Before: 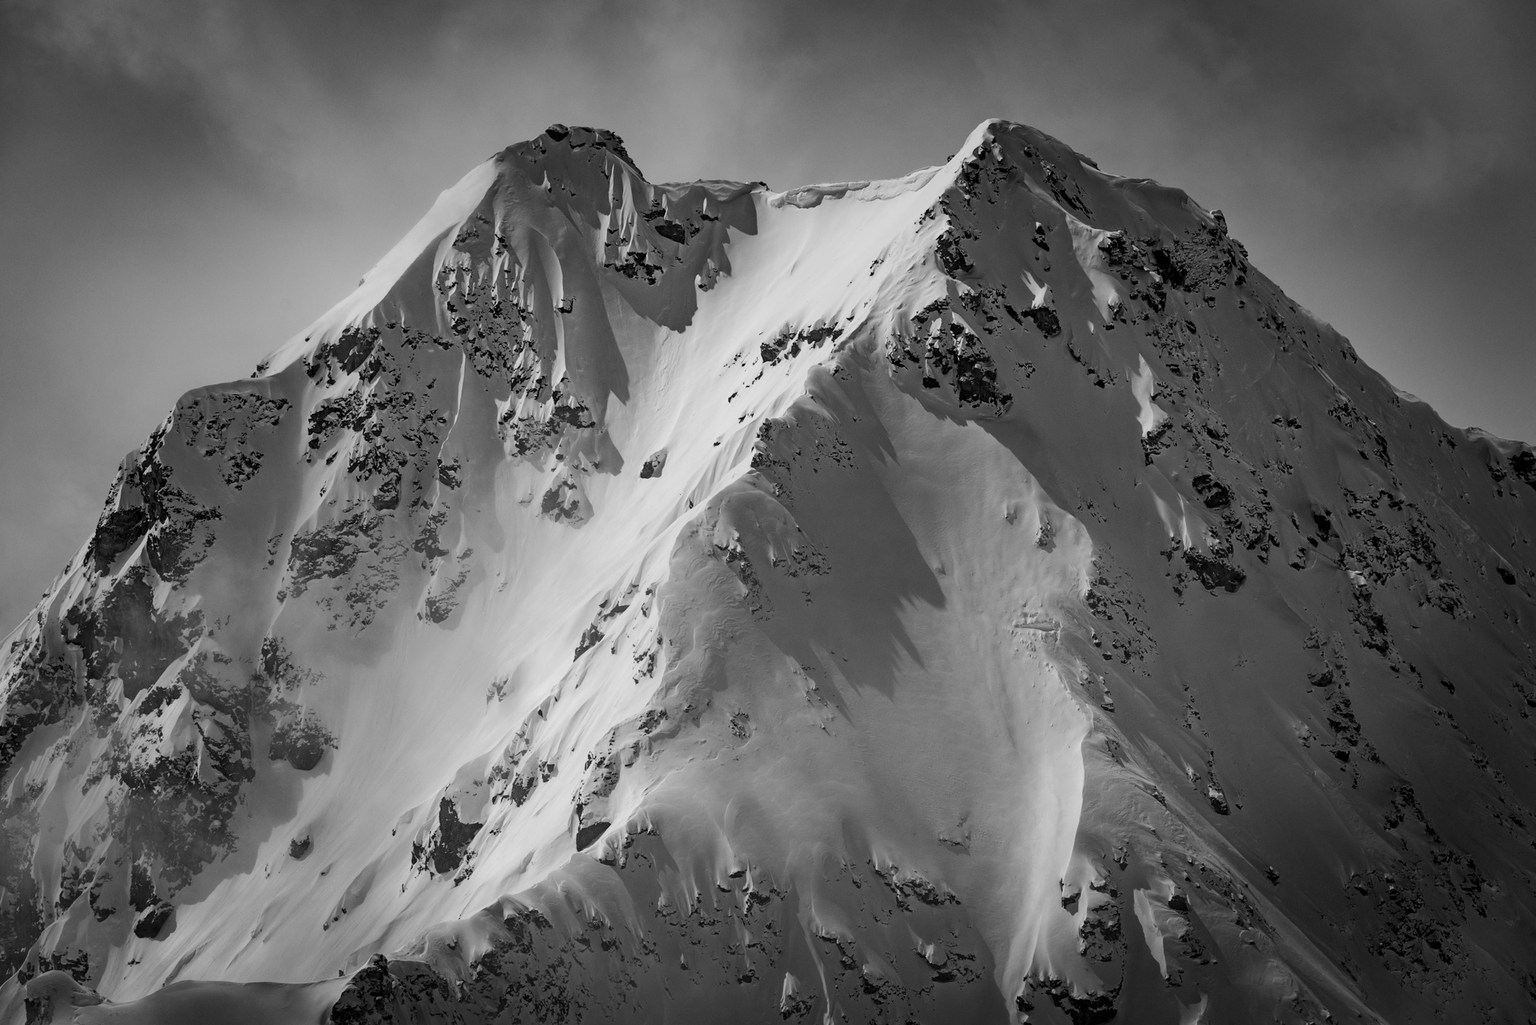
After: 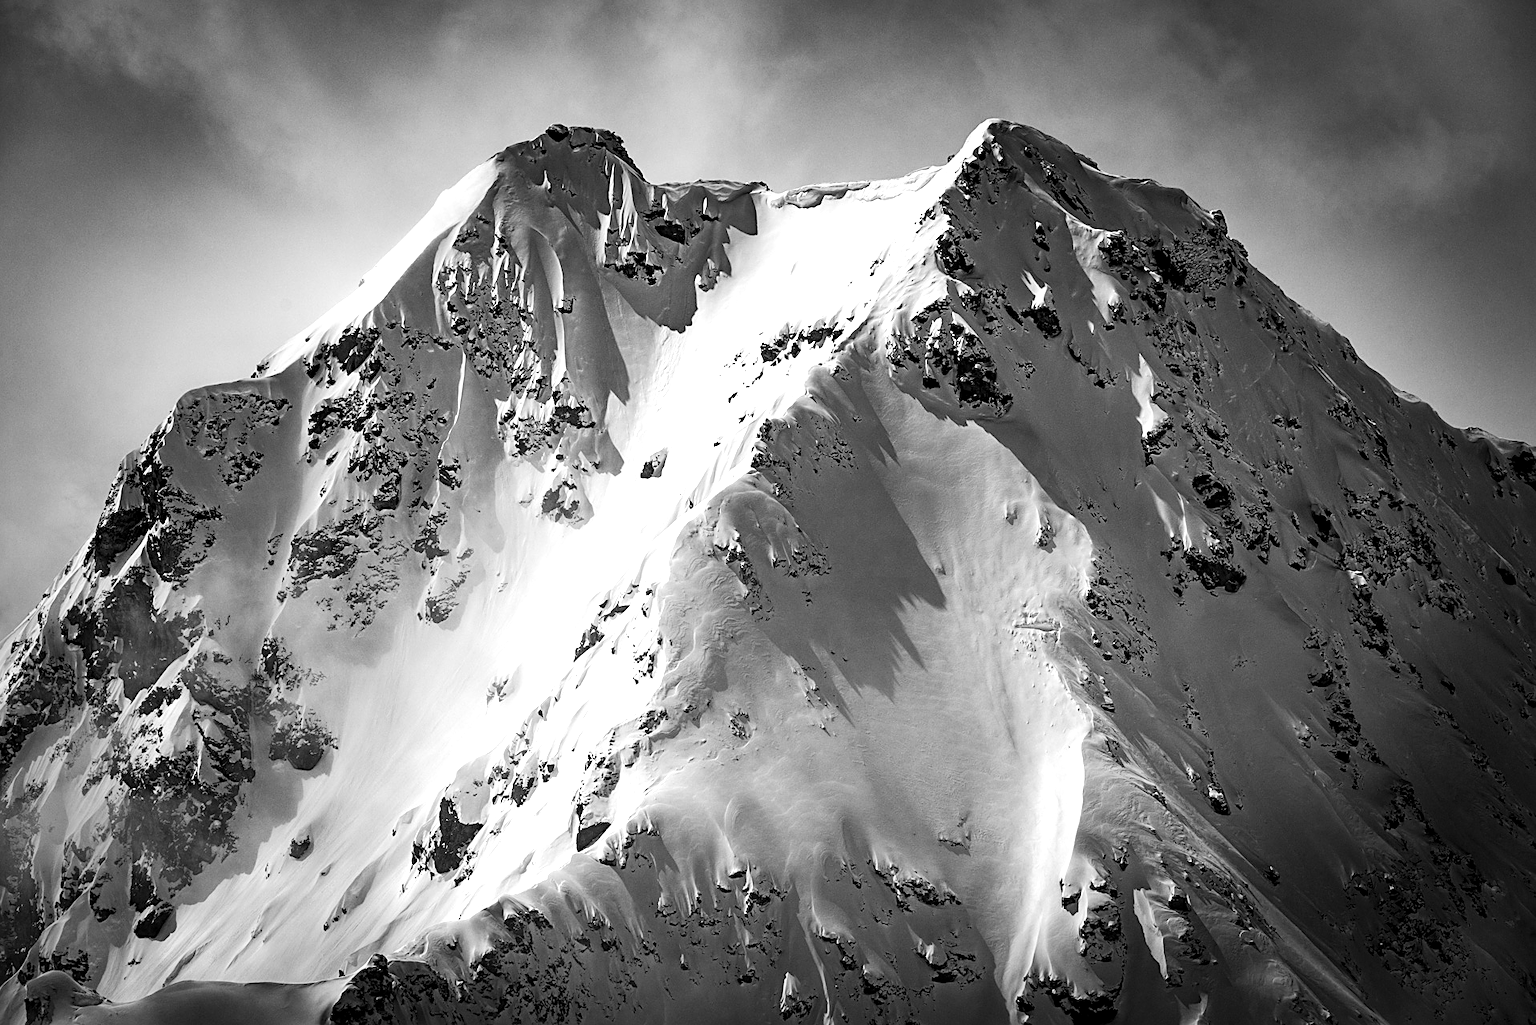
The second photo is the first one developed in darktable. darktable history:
local contrast: highlights 100%, shadows 100%, detail 120%, midtone range 0.2
vignetting: fall-off radius 63.6%
sharpen: on, module defaults
tone equalizer: -8 EV -1.08 EV, -7 EV -1.01 EV, -6 EV -0.867 EV, -5 EV -0.578 EV, -3 EV 0.578 EV, -2 EV 0.867 EV, -1 EV 1.01 EV, +0 EV 1.08 EV, edges refinement/feathering 500, mask exposure compensation -1.57 EV, preserve details no
contrast brightness saturation: brightness 0.15
